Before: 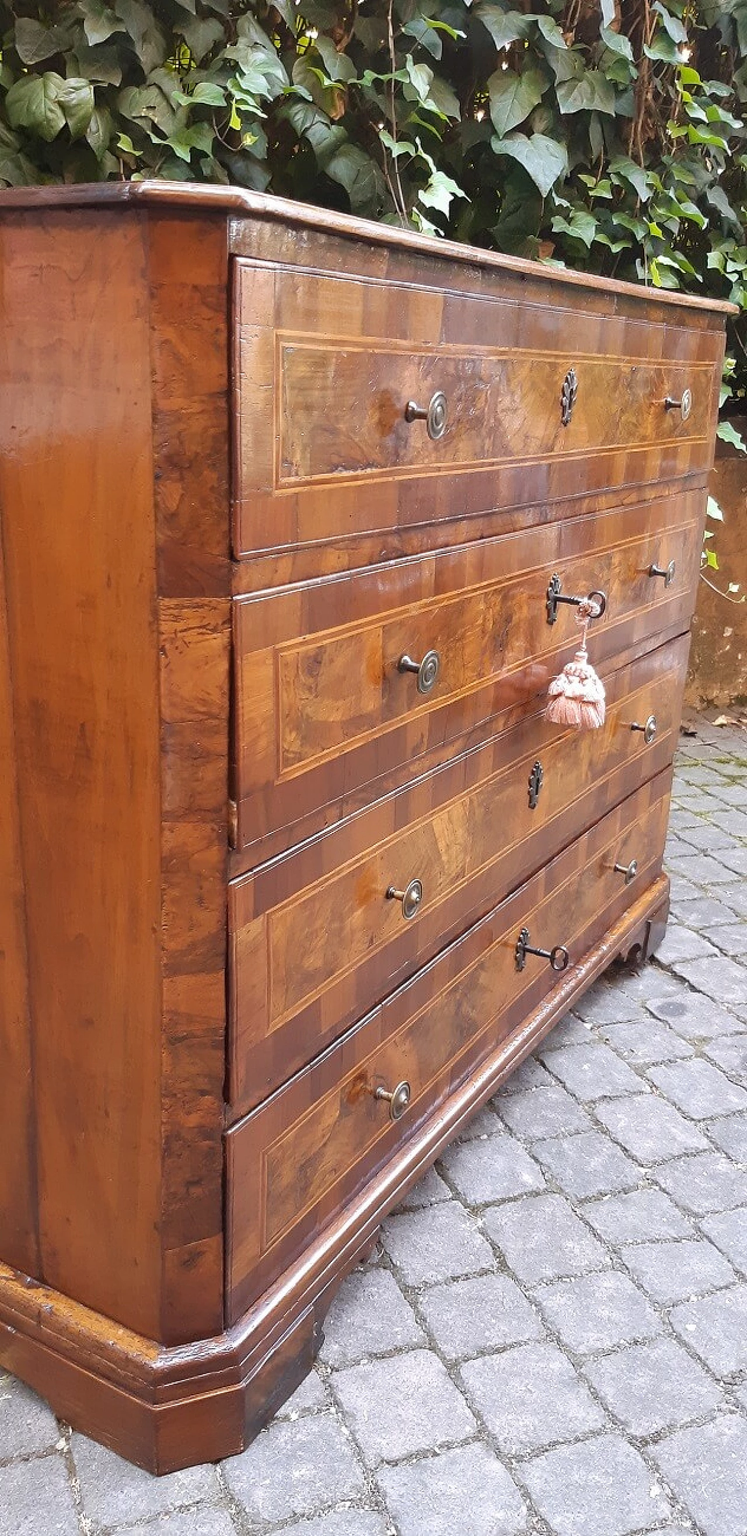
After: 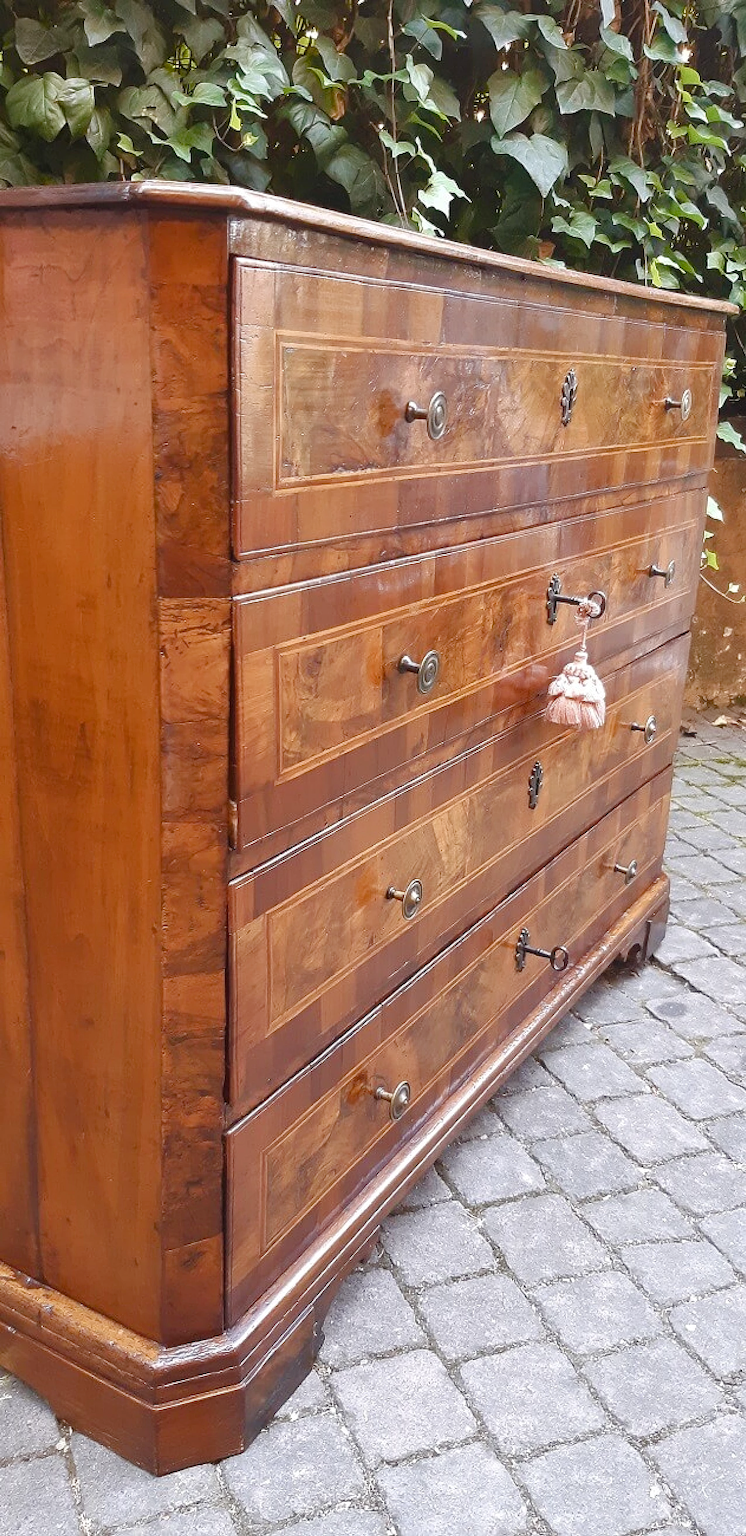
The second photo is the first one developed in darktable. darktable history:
color balance rgb: perceptual saturation grading › global saturation 20%, perceptual saturation grading › highlights -49.827%, perceptual saturation grading › shadows 24.589%, global vibrance 11.889%
exposure: black level correction -0.003, exposure 0.032 EV, compensate exposure bias true, compensate highlight preservation false
